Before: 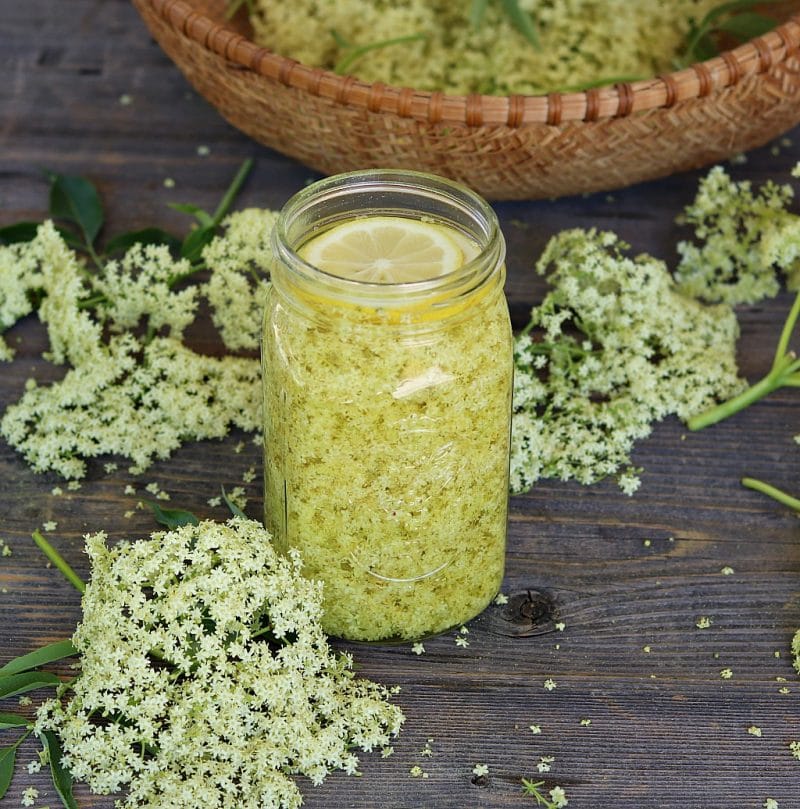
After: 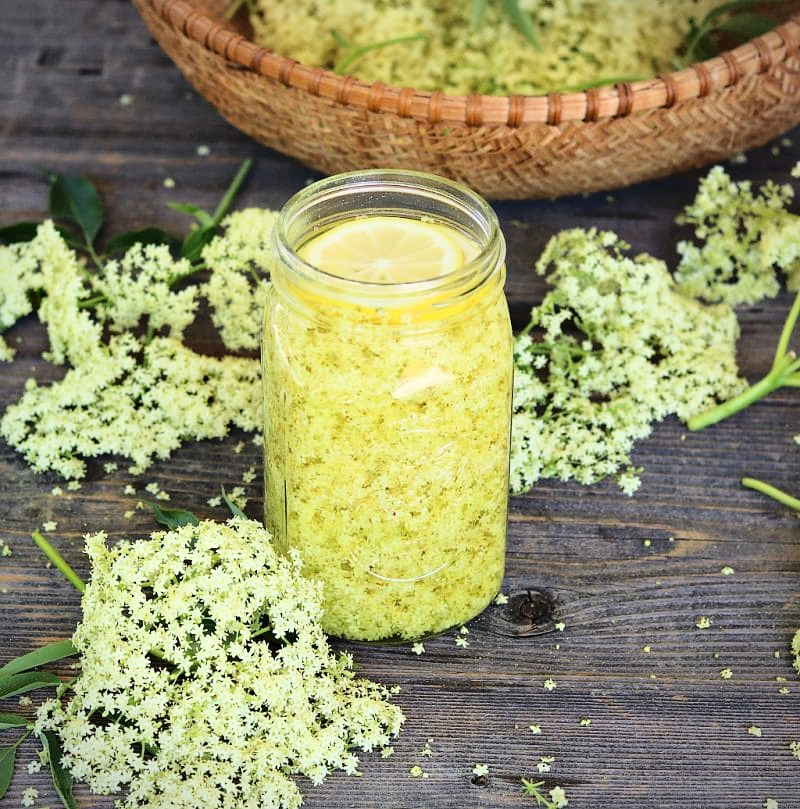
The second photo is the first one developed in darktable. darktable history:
vignetting: fall-off start 91.44%, brightness -0.434, saturation -0.206
base curve: curves: ch0 [(0, 0) (0.028, 0.03) (0.121, 0.232) (0.46, 0.748) (0.859, 0.968) (1, 1)]
